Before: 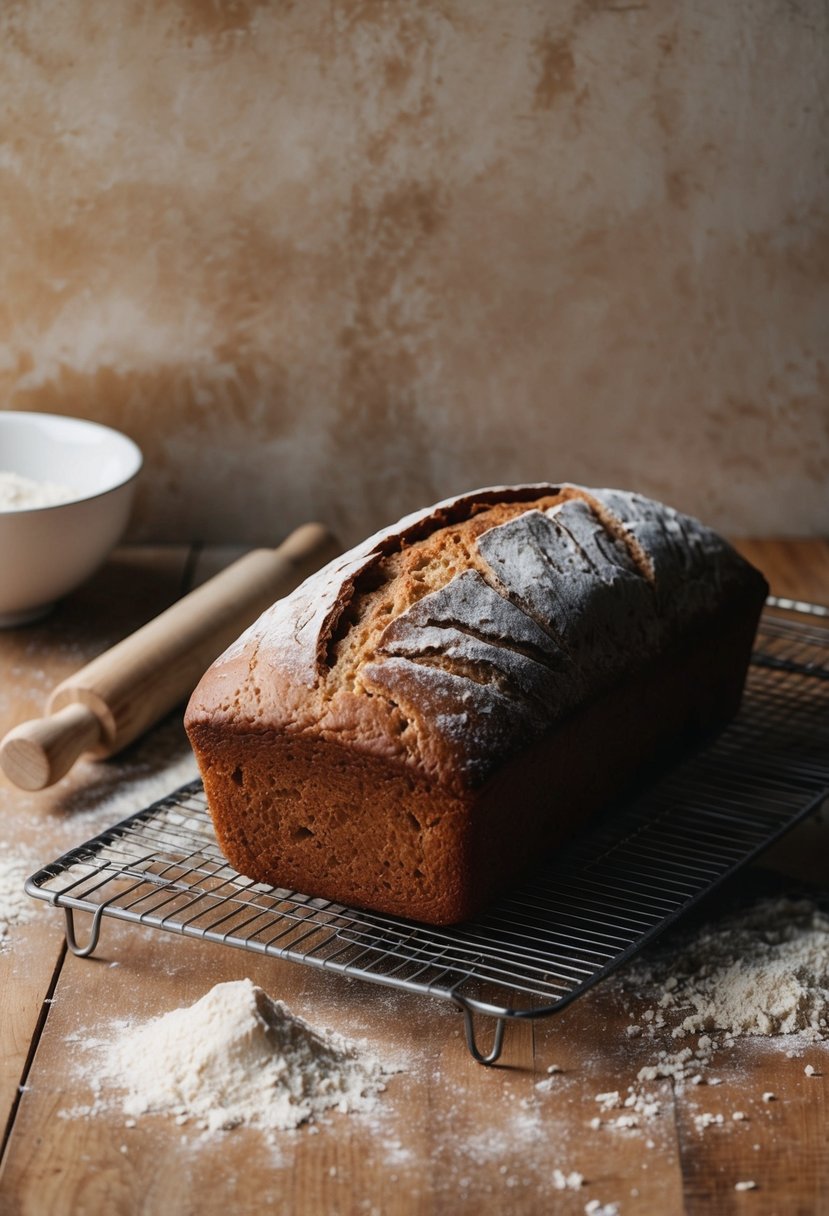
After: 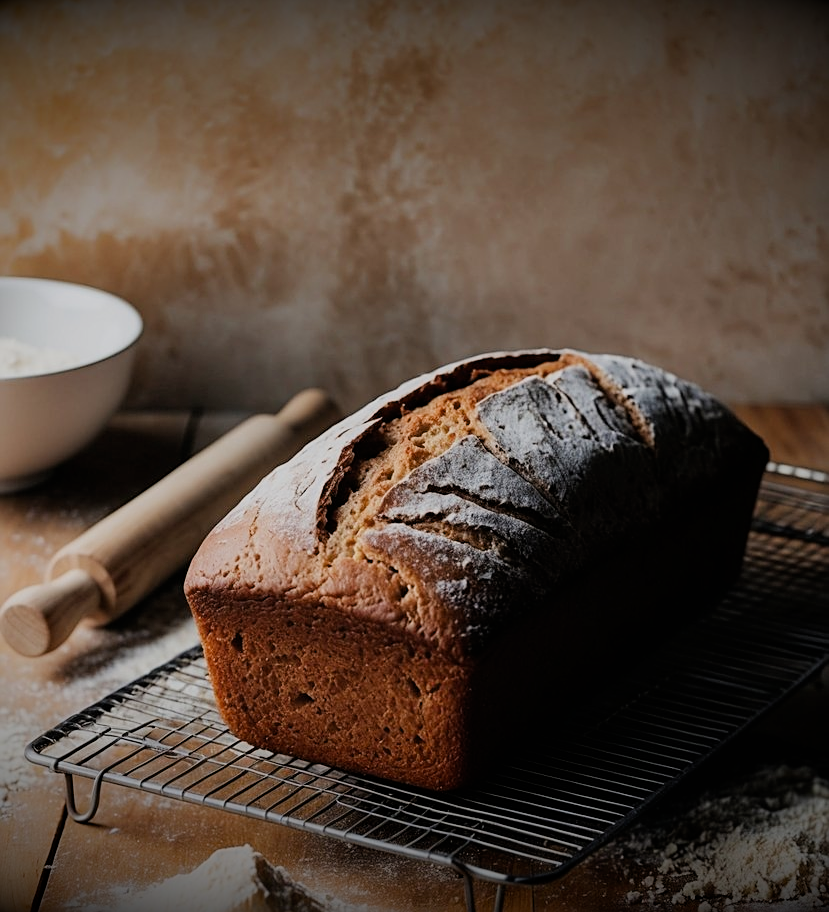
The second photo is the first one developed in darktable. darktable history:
sharpen: on, module defaults
vignetting: fall-off start 98.29%, fall-off radius 100%, brightness -1, saturation 0.5, width/height ratio 1.428
filmic rgb: black relative exposure -7.65 EV, white relative exposure 4.56 EV, hardness 3.61
crop: top 11.038%, bottom 13.962%
vibrance: on, module defaults
shadows and highlights: shadows 5, soften with gaussian
